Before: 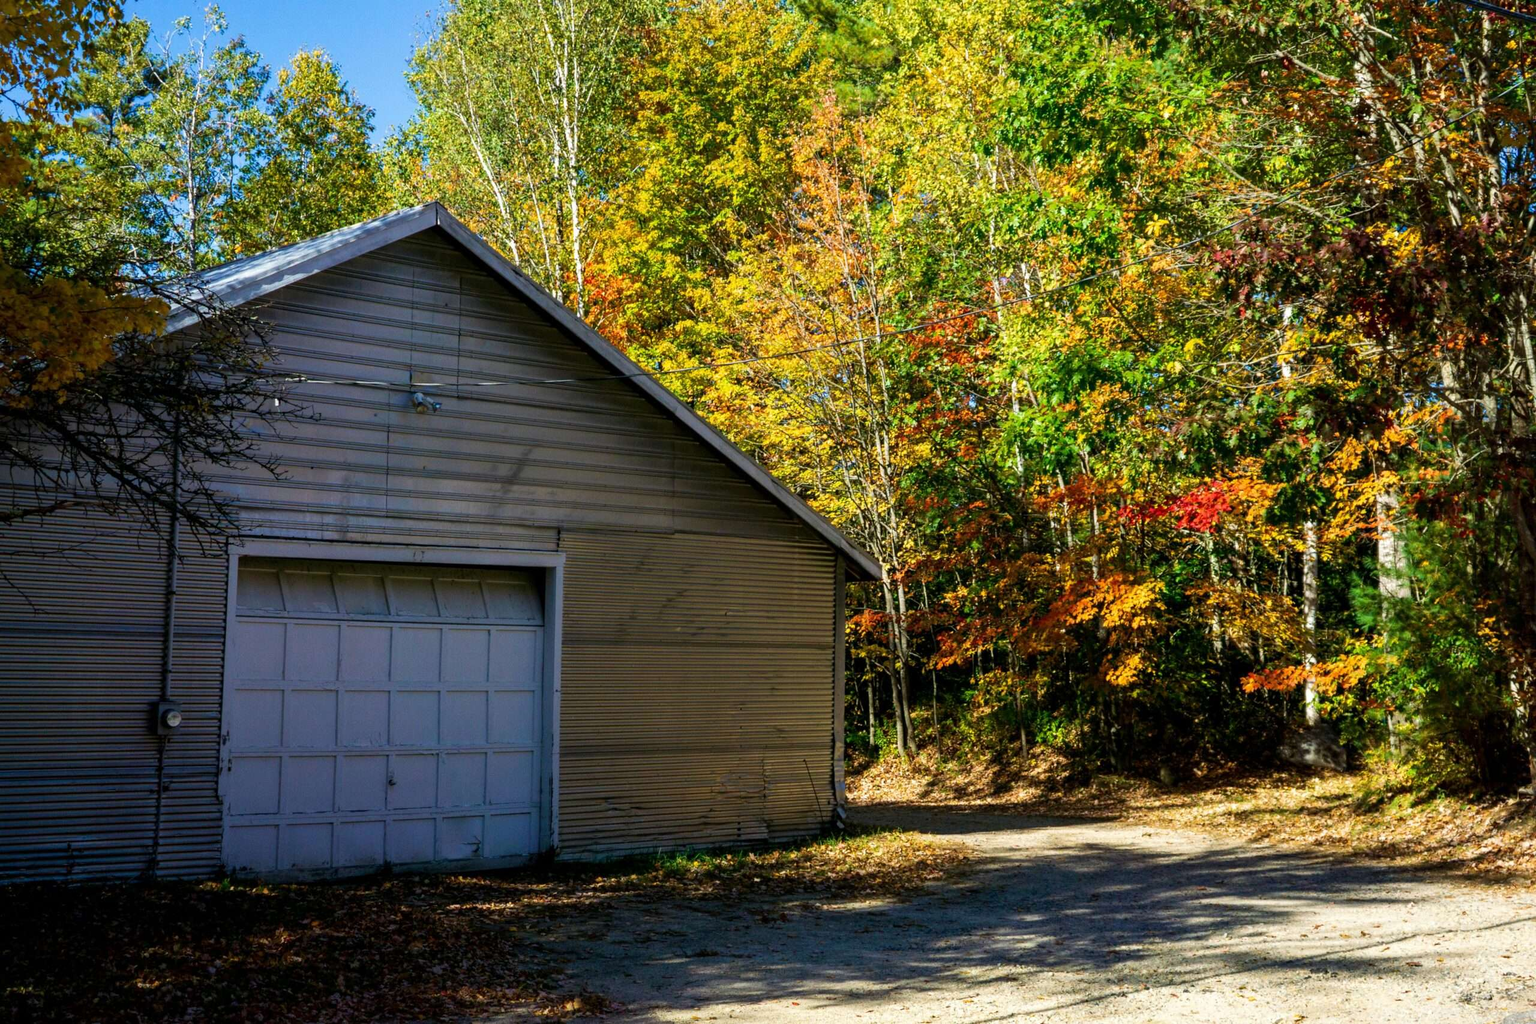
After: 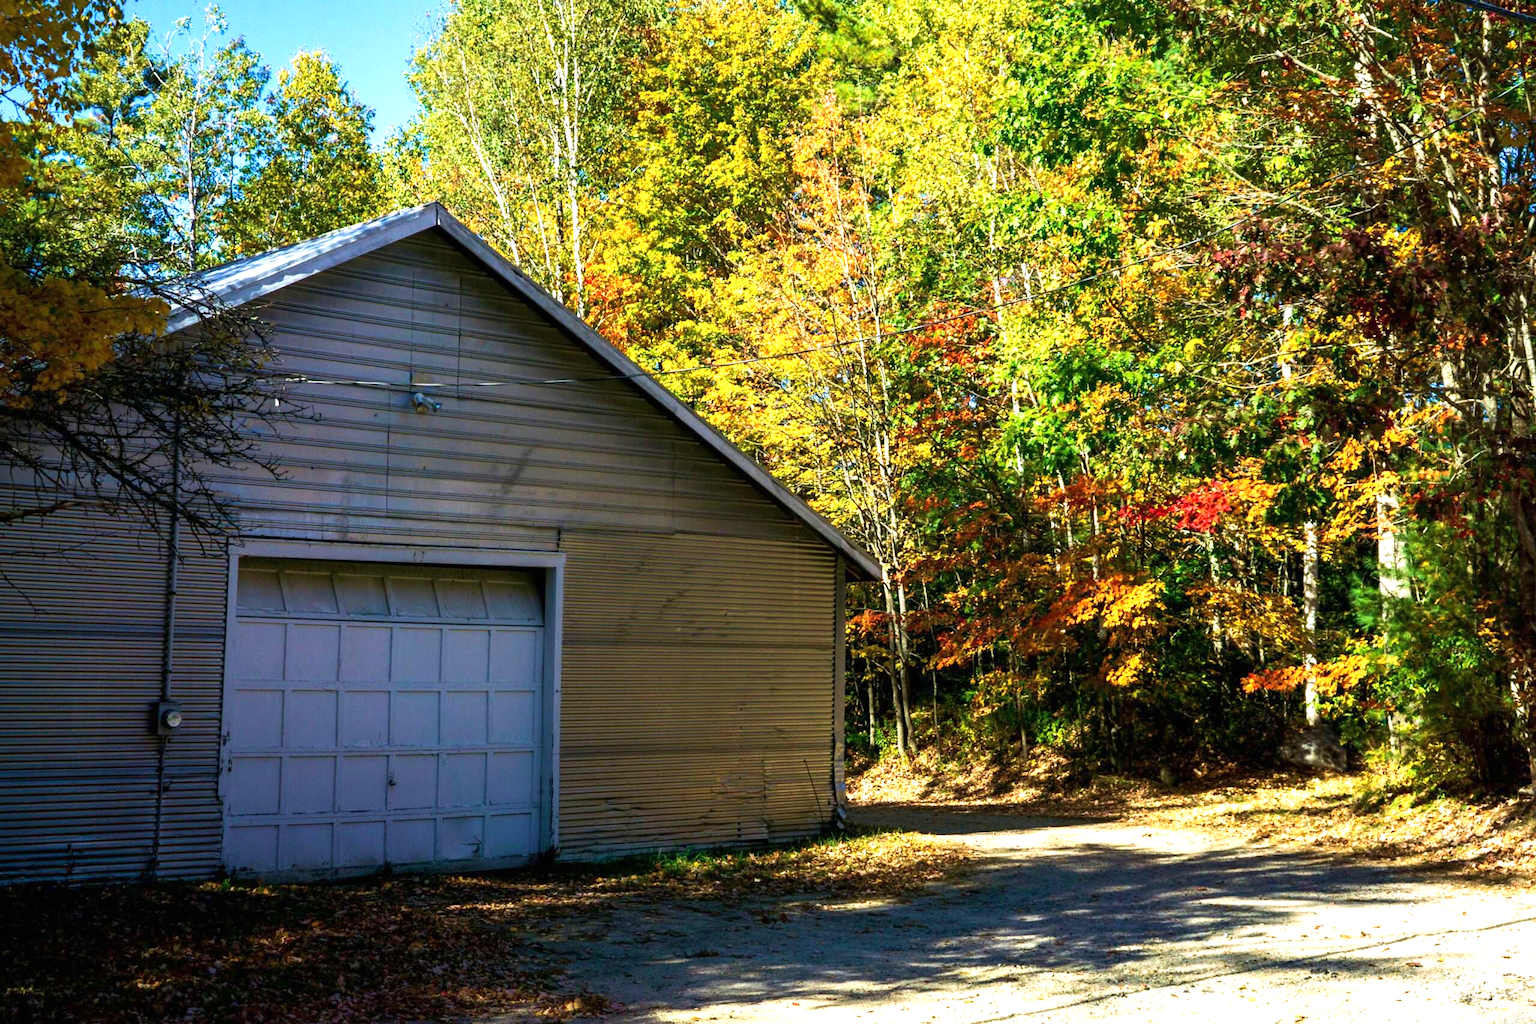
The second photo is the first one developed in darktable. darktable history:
exposure: black level correction 0, exposure 0.6 EV, compensate exposure bias true, compensate highlight preservation false
tone equalizer: -8 EV -0.001 EV, -7 EV 0.001 EV, -6 EV -0.002 EV, -5 EV -0.003 EV, -4 EV -0.062 EV, -3 EV -0.222 EV, -2 EV -0.267 EV, -1 EV 0.105 EV, +0 EV 0.303 EV
velvia: on, module defaults
